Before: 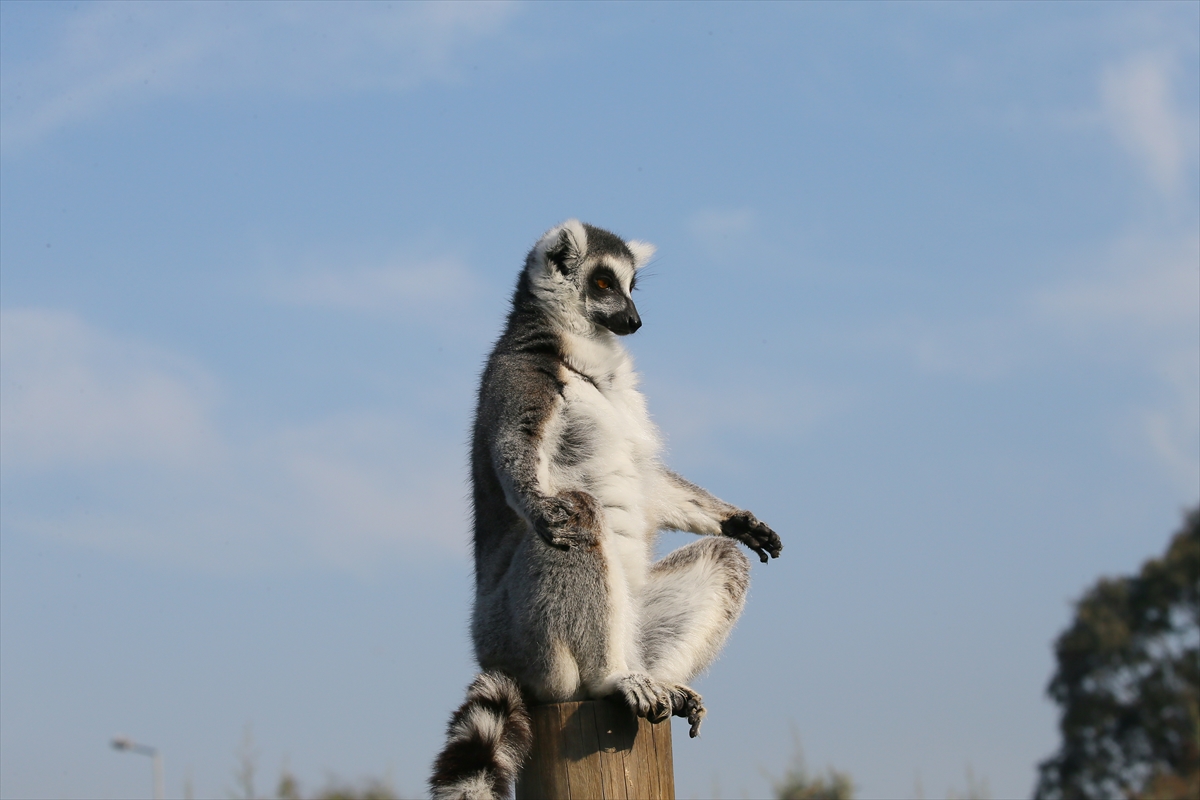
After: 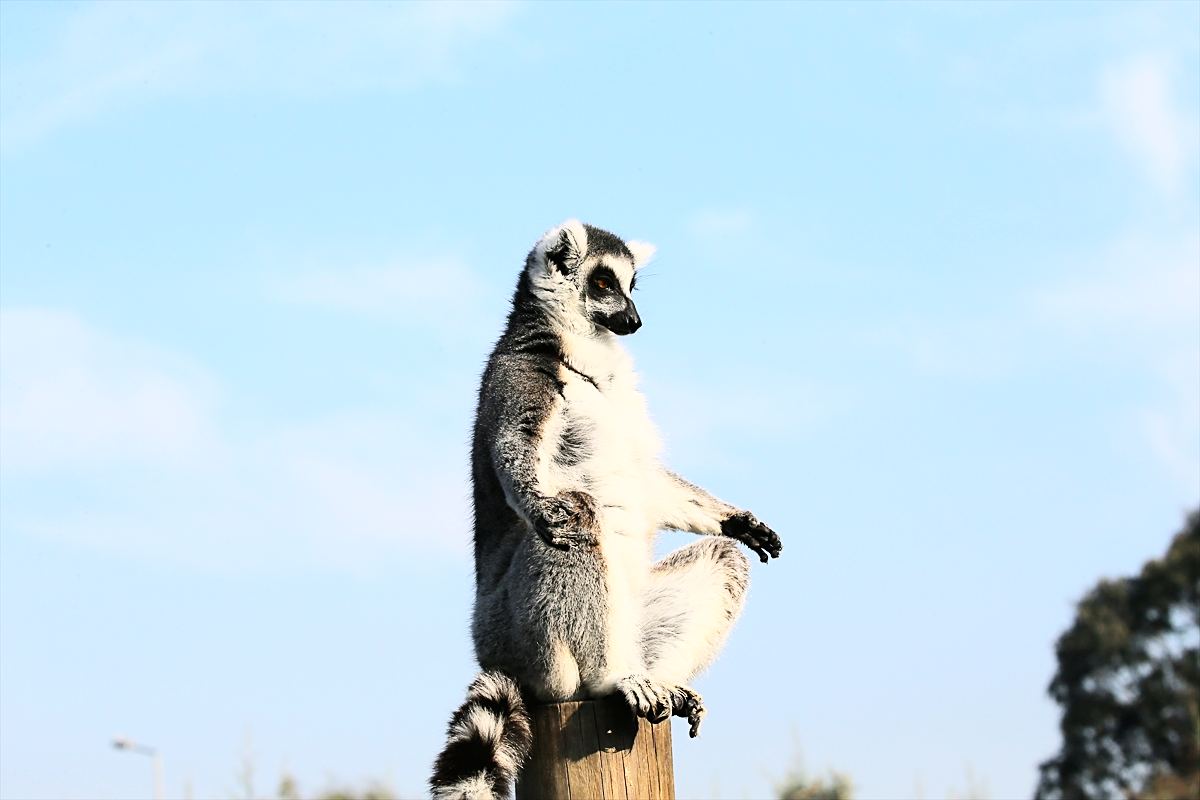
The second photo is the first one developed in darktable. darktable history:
base curve: curves: ch0 [(0, 0) (0.007, 0.004) (0.027, 0.03) (0.046, 0.07) (0.207, 0.54) (0.442, 0.872) (0.673, 0.972) (1, 1)]
sharpen: on, module defaults
